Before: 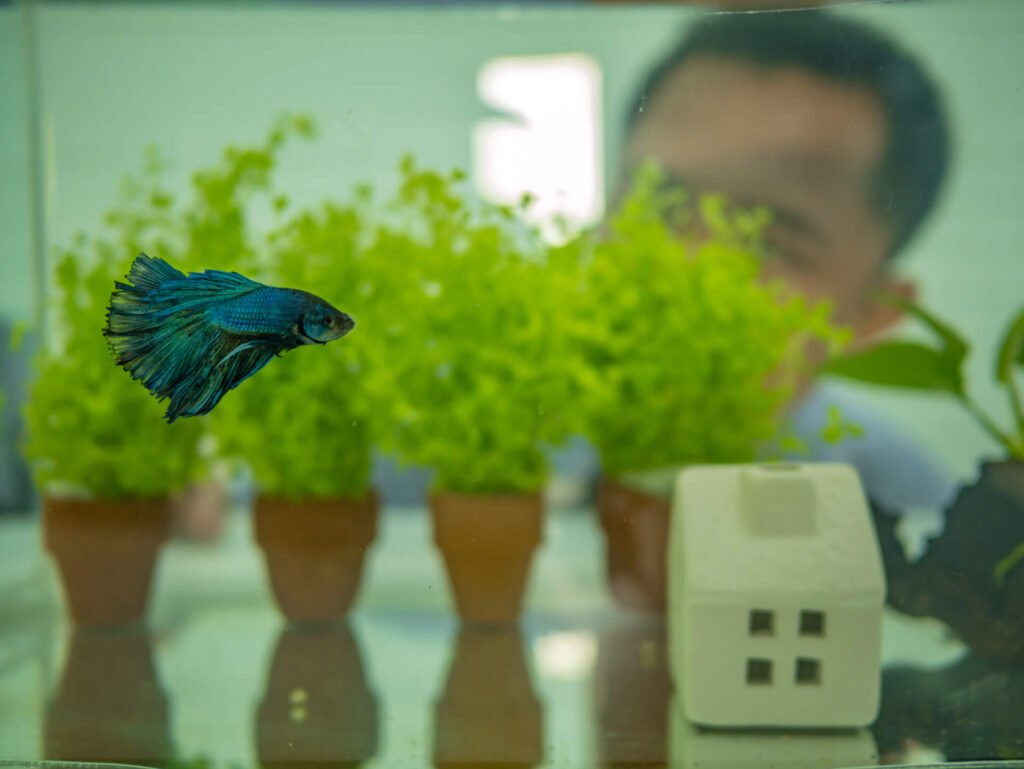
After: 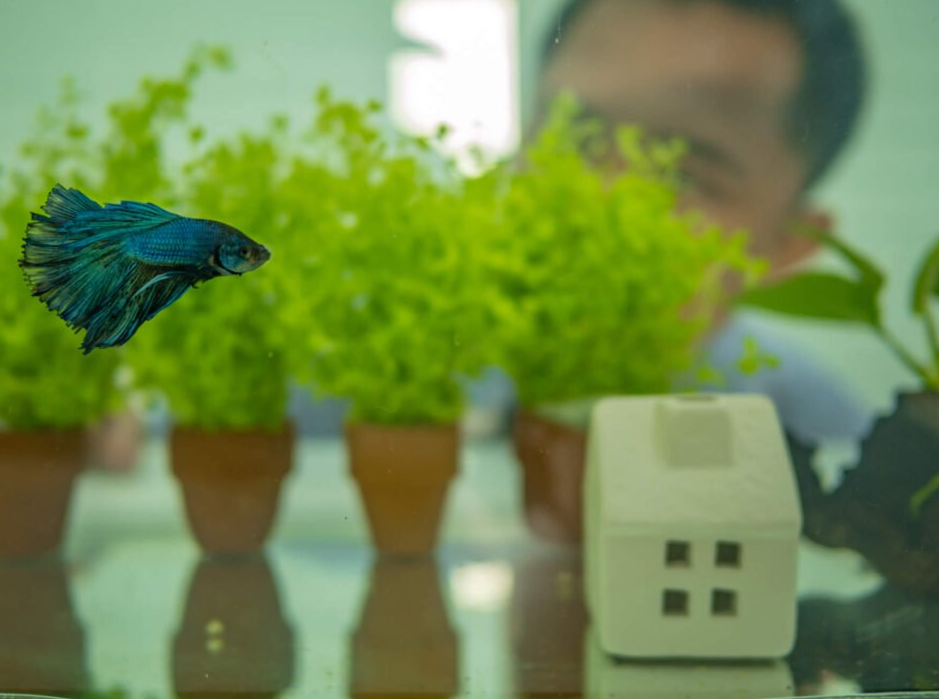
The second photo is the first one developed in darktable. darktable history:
crop and rotate: left 8.26%, top 9.086%
